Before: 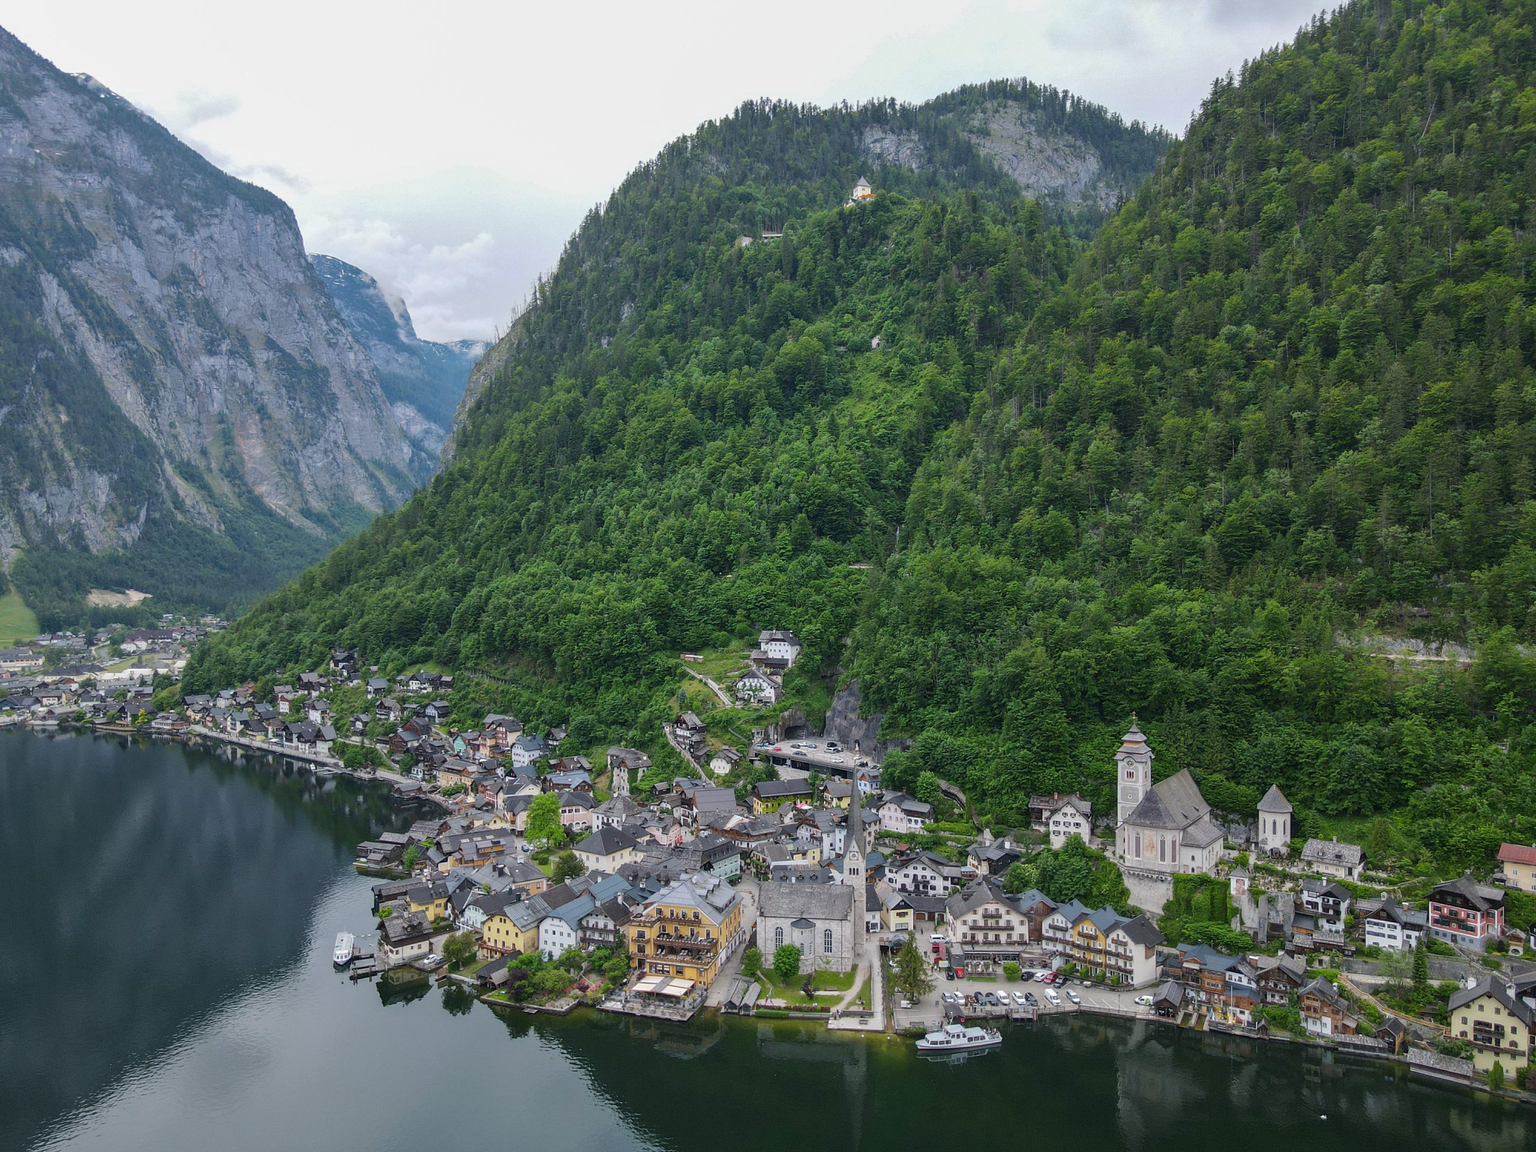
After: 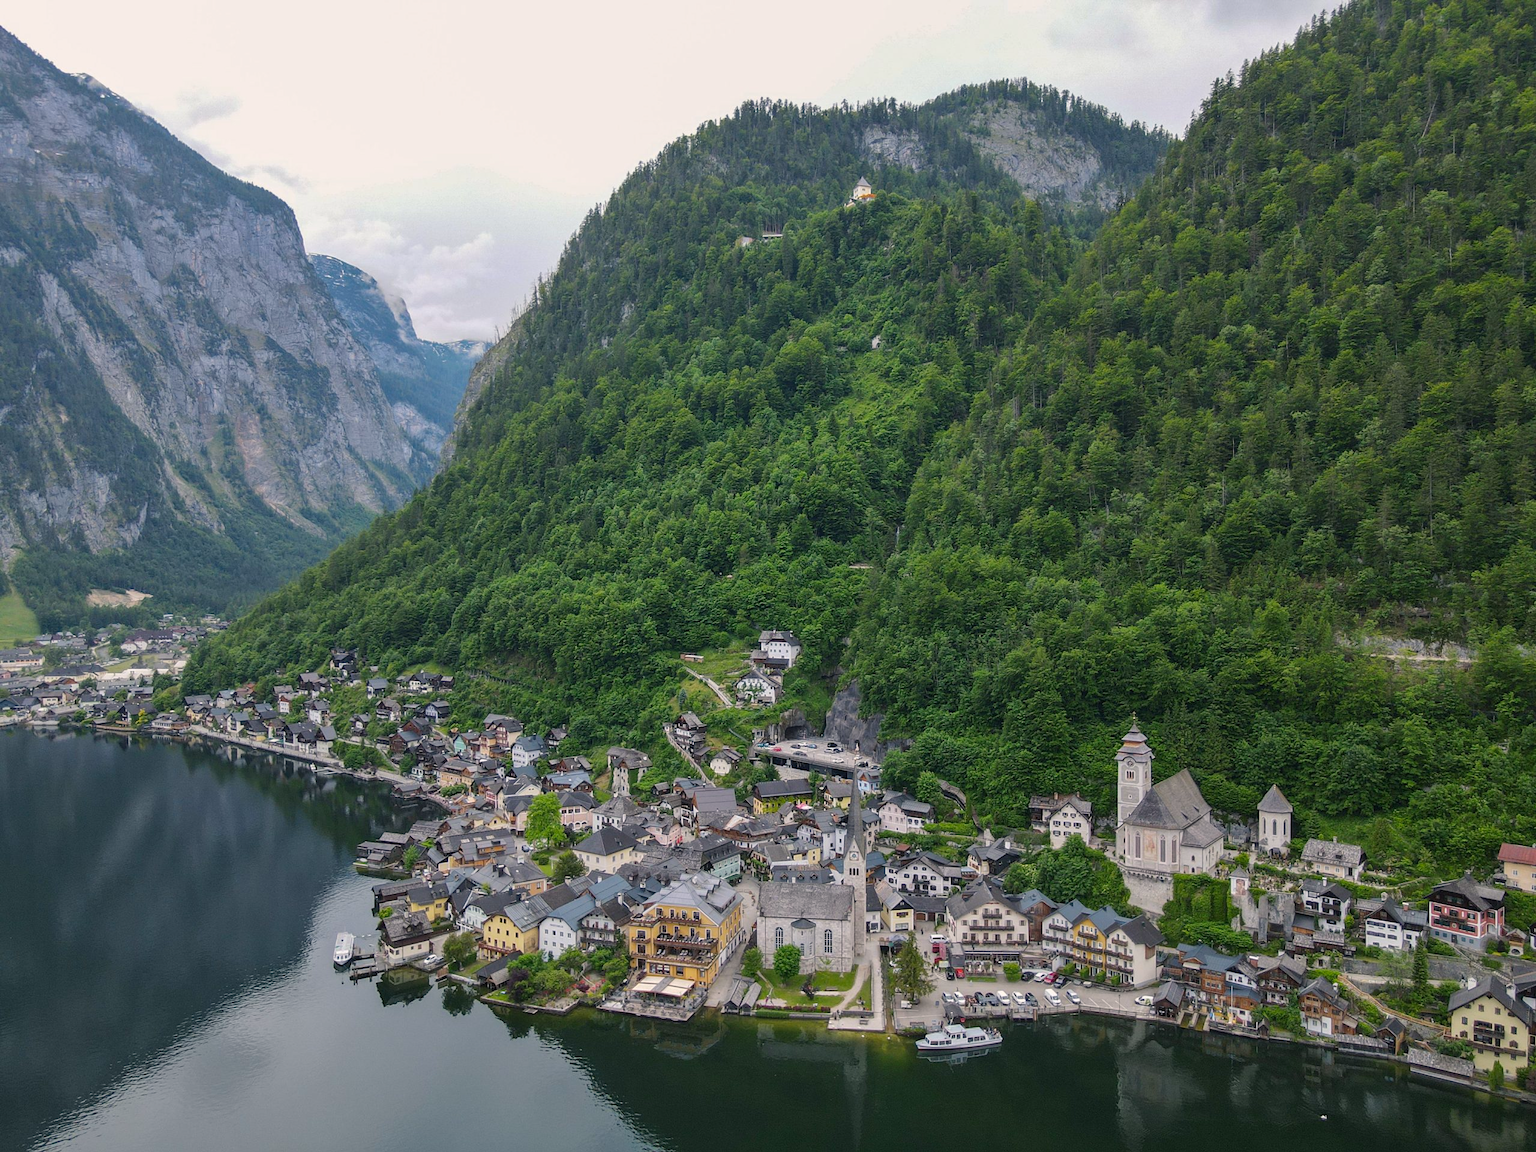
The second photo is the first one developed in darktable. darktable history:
color balance rgb: highlights gain › chroma 1.652%, highlights gain › hue 57.32°, perceptual saturation grading › global saturation -0.13%, global vibrance 15.046%
